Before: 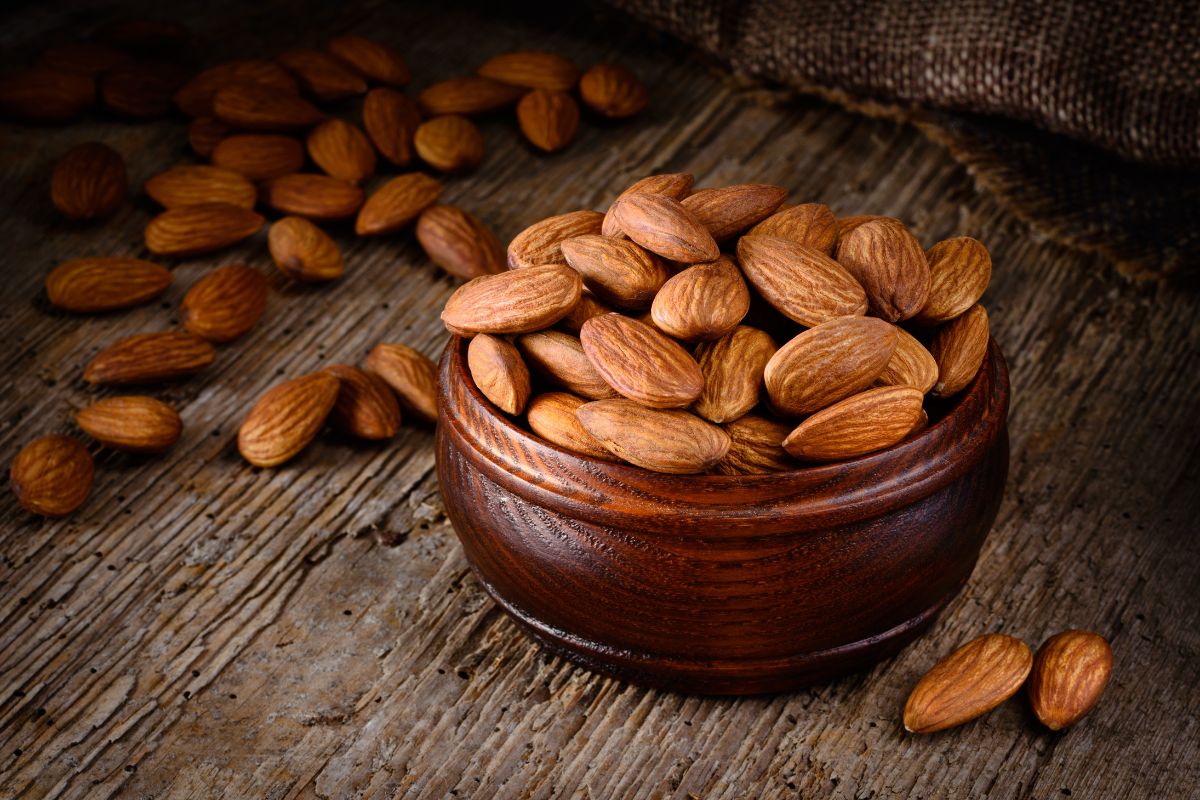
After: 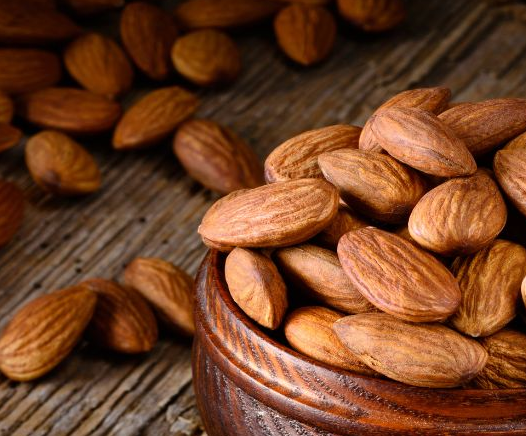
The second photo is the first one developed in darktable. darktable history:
crop: left 20.269%, top 10.79%, right 35.844%, bottom 34.677%
